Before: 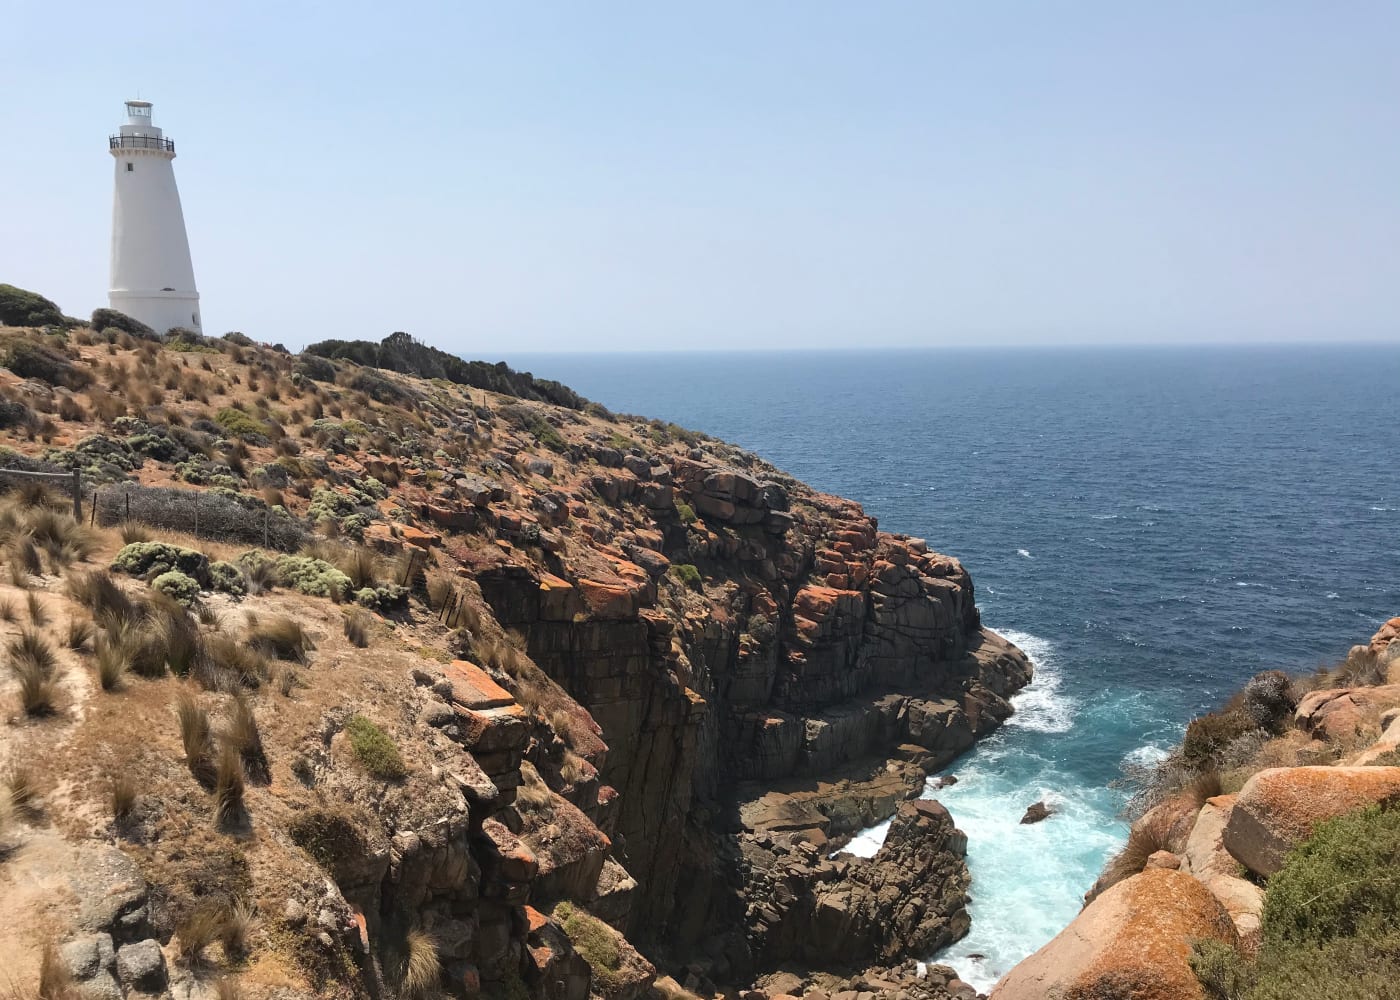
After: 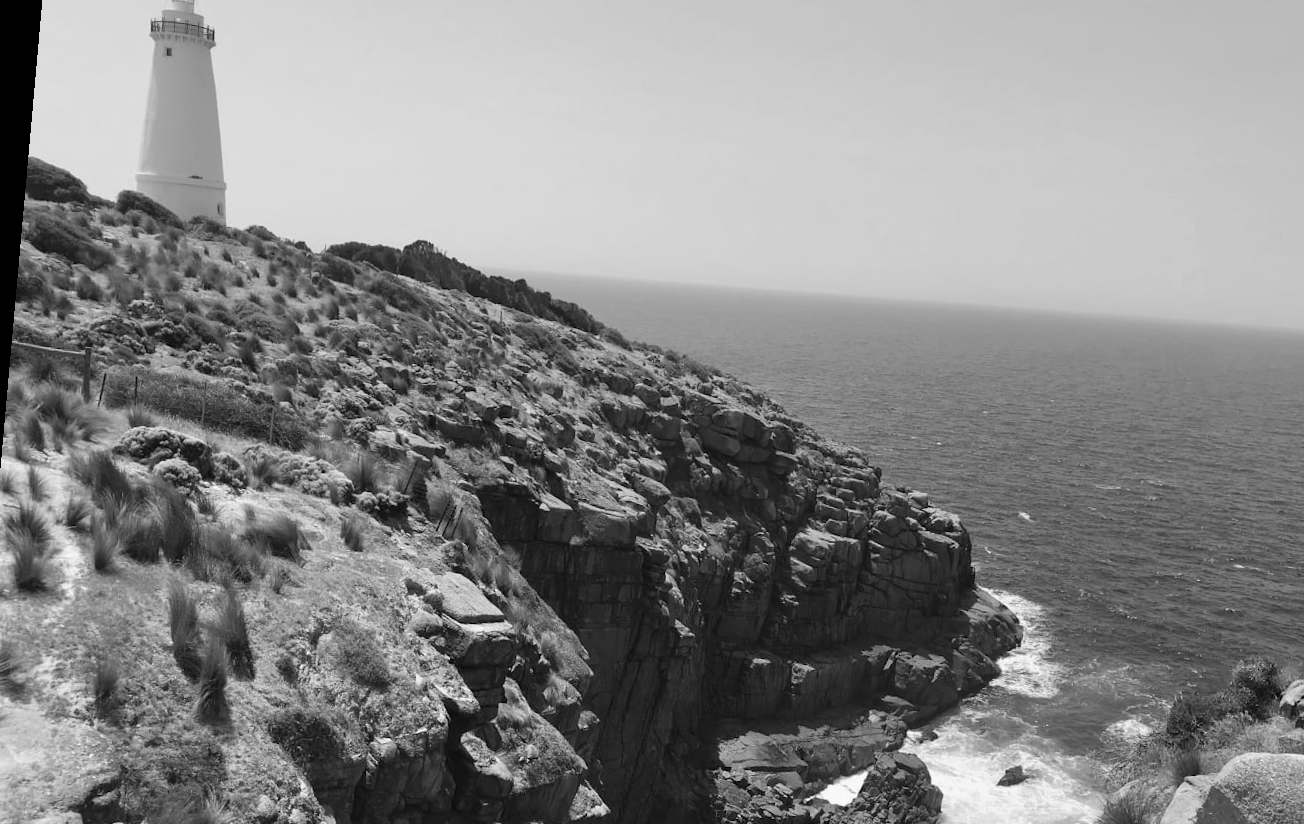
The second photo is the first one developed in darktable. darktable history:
white balance: red 0.986, blue 1.01
monochrome: a 32, b 64, size 2.3
rotate and perspective: rotation 5.12°, automatic cropping off
color zones: curves: ch0 [(0, 0.558) (0.143, 0.559) (0.286, 0.529) (0.429, 0.505) (0.571, 0.5) (0.714, 0.5) (0.857, 0.5) (1, 0.558)]; ch1 [(0, 0.469) (0.01, 0.469) (0.12, 0.446) (0.248, 0.469) (0.5, 0.5) (0.748, 0.5) (0.99, 0.469) (1, 0.469)]
crop and rotate: left 2.425%, top 11.305%, right 9.6%, bottom 15.08%
